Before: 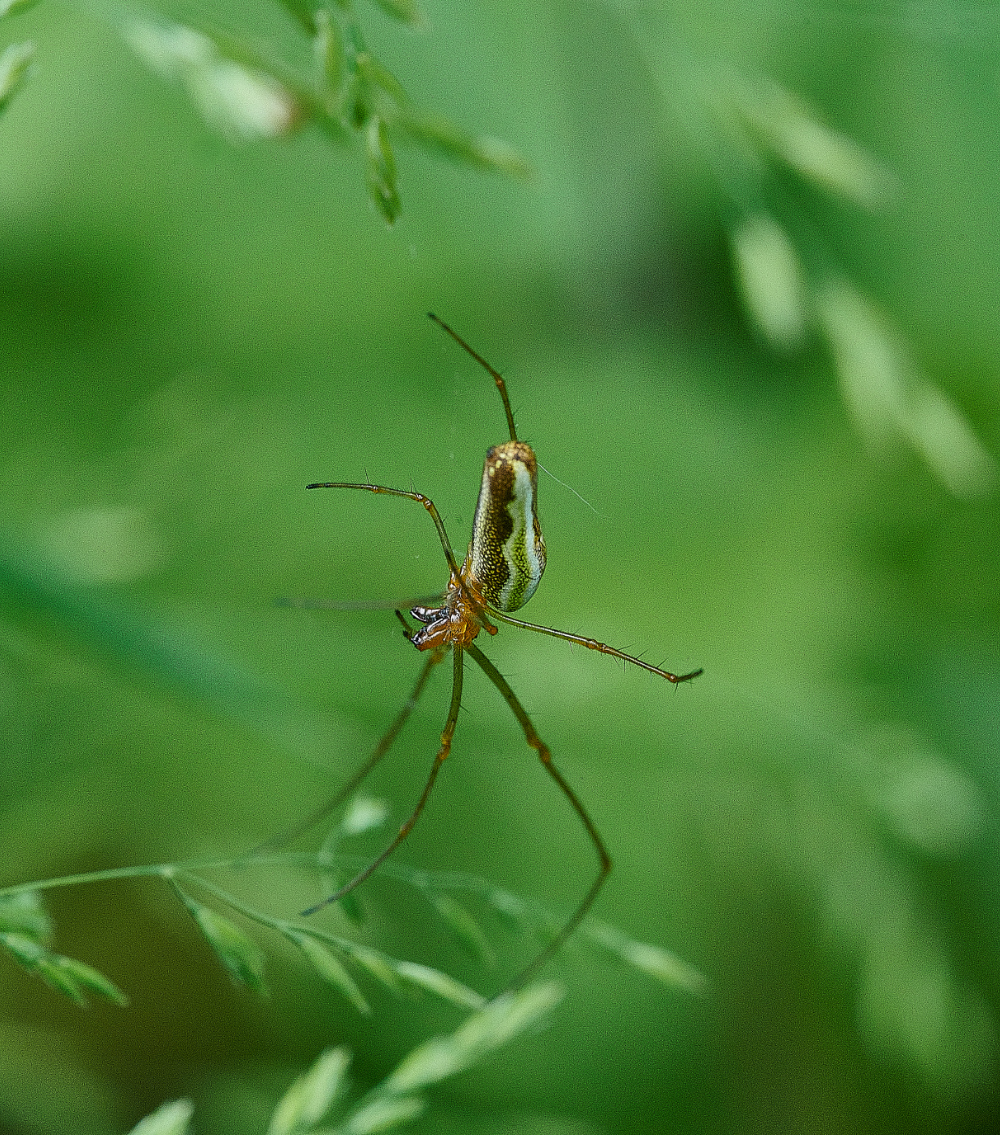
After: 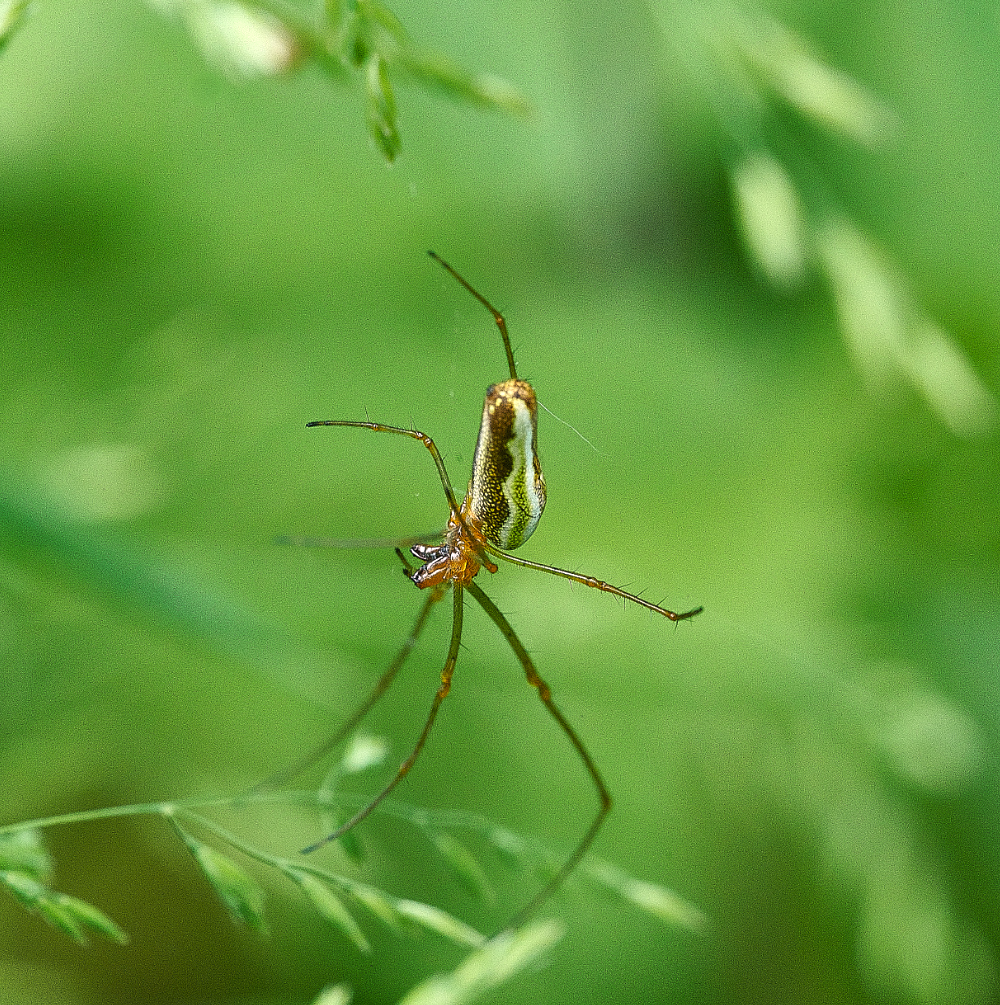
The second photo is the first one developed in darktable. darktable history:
crop and rotate: top 5.471%, bottom 5.895%
color correction: highlights a* 5.75, highlights b* 4.75
exposure: exposure 0.567 EV, compensate exposure bias true, compensate highlight preservation false
